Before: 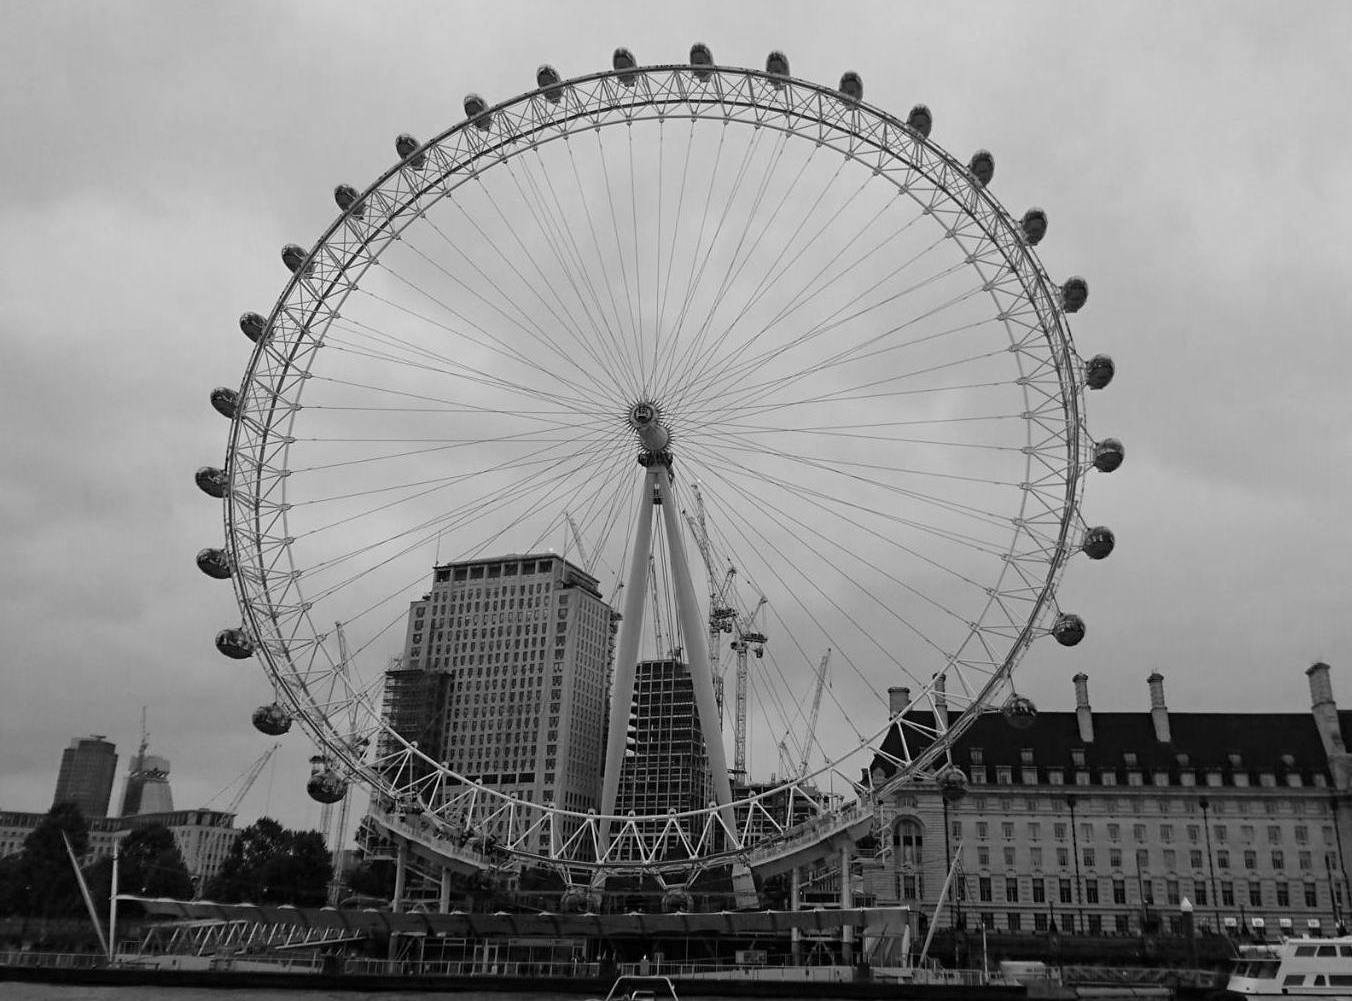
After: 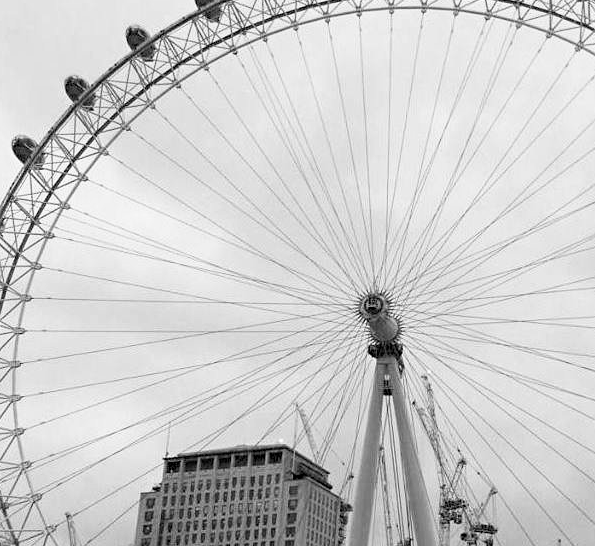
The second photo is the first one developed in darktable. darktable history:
base curve: curves: ch0 [(0, 0) (0.557, 0.834) (1, 1)]
crop: left 20.027%, top 10.914%, right 35.935%, bottom 34.447%
local contrast: highlights 106%, shadows 101%, detail 119%, midtone range 0.2
exposure: exposure -0.024 EV, compensate exposure bias true, compensate highlight preservation false
color balance rgb: global offset › luminance -0.471%, white fulcrum 0.093 EV, perceptual saturation grading › global saturation -3.737%
